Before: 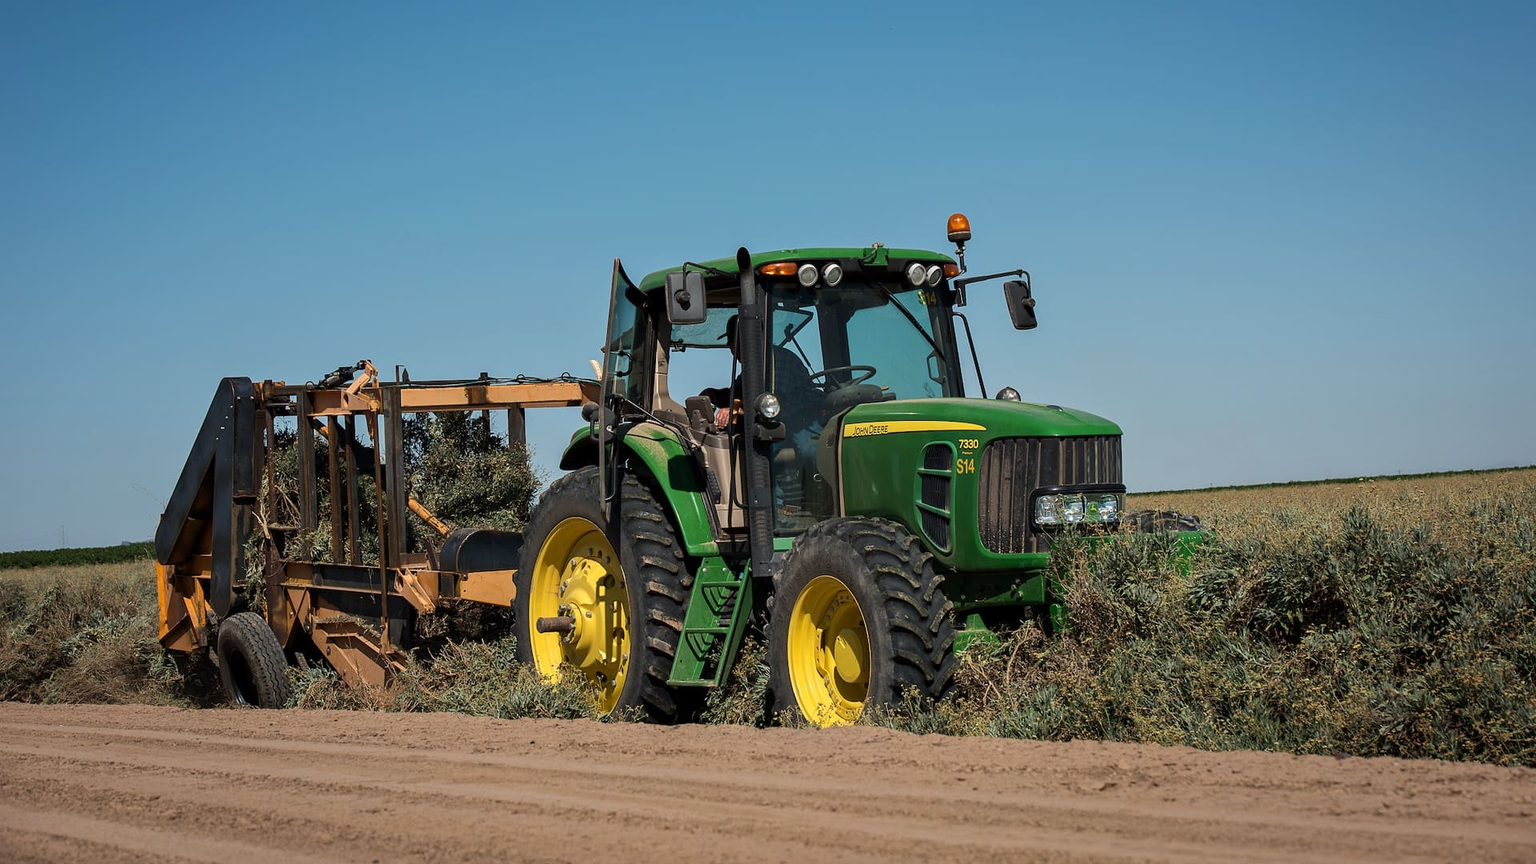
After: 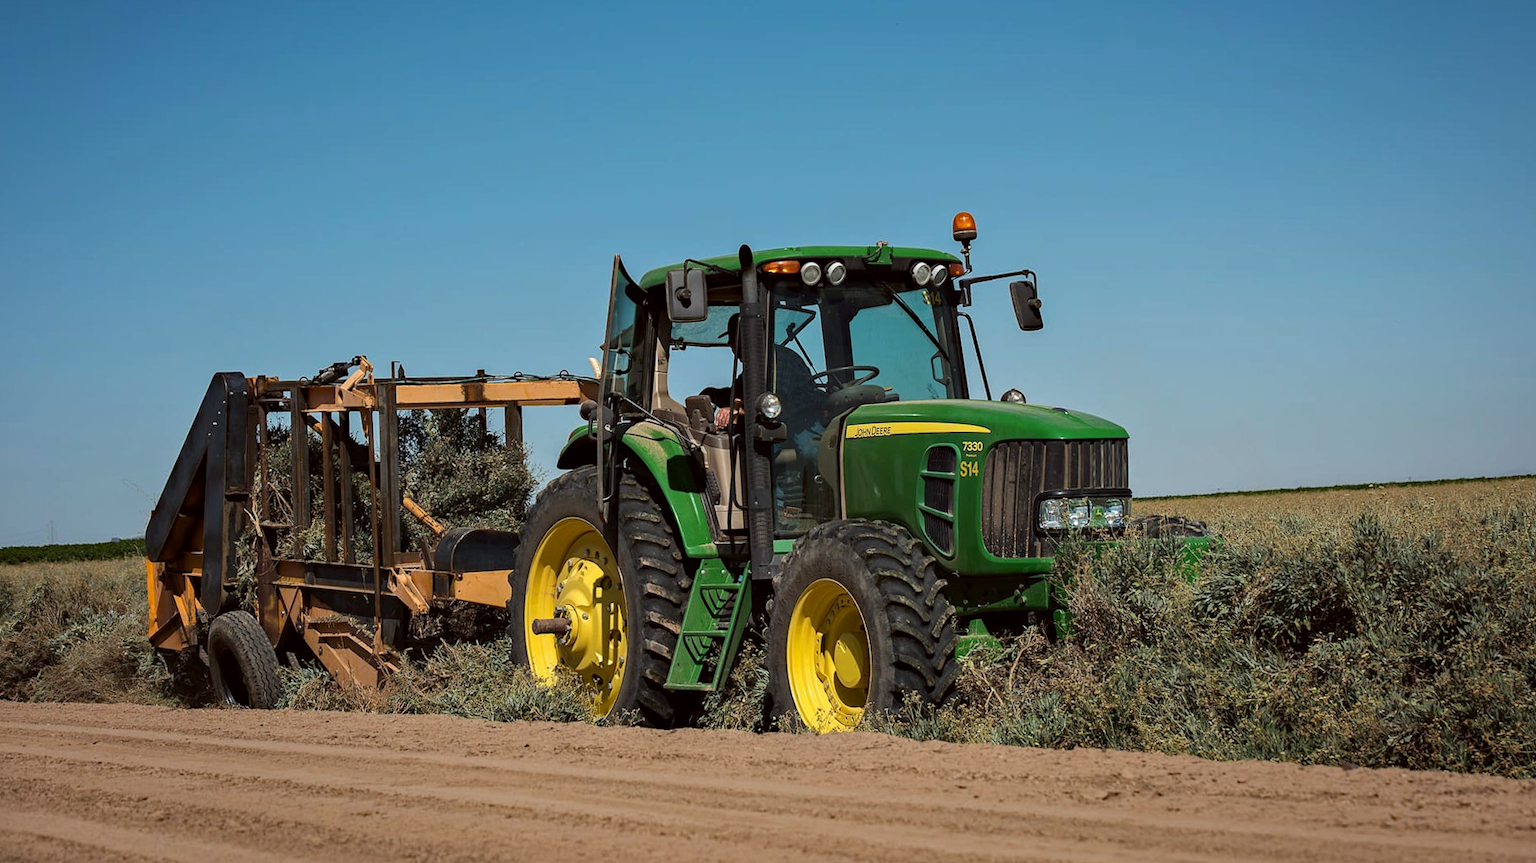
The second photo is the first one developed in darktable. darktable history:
color correction: highlights a* -2.73, highlights b* -2.09, shadows a* 2.41, shadows b* 2.73
haze removal: compatibility mode true, adaptive false
crop and rotate: angle -0.5°
